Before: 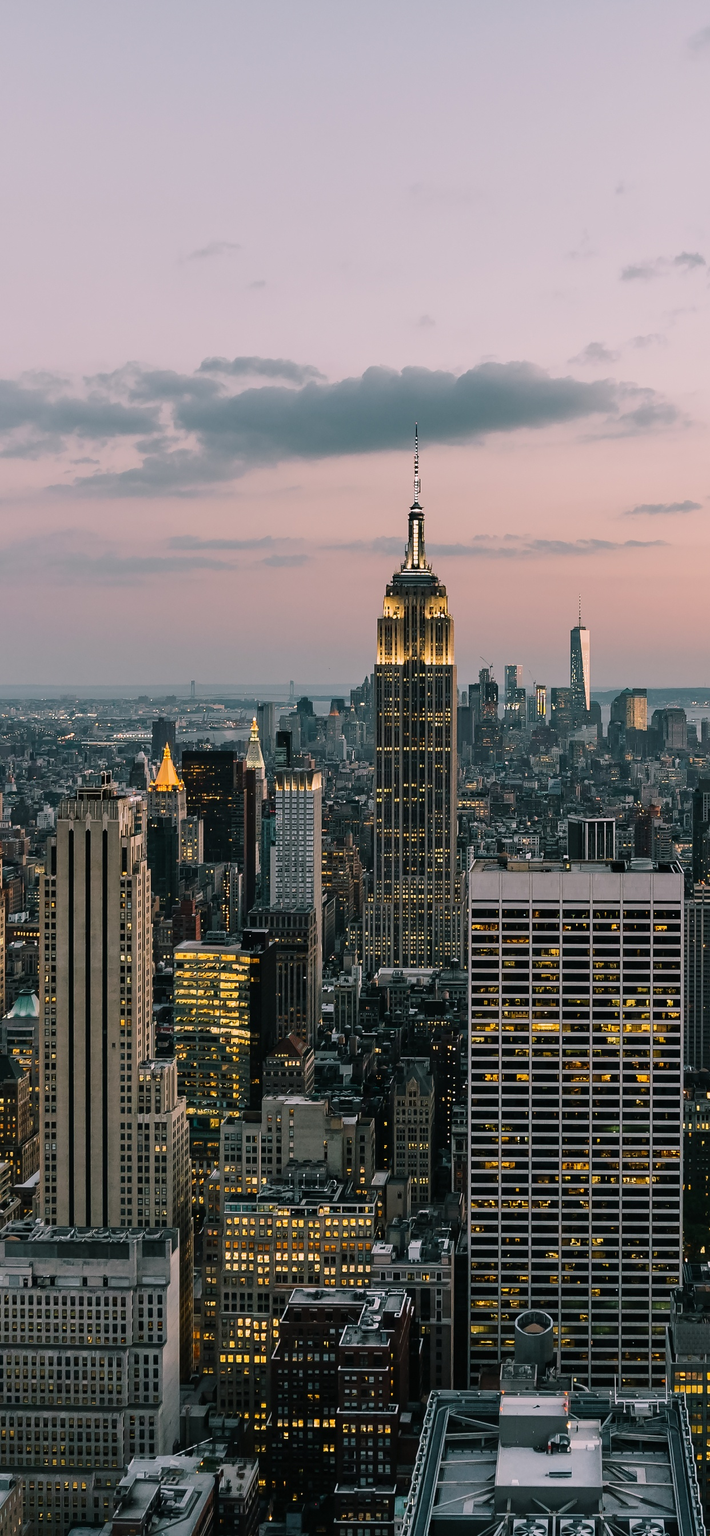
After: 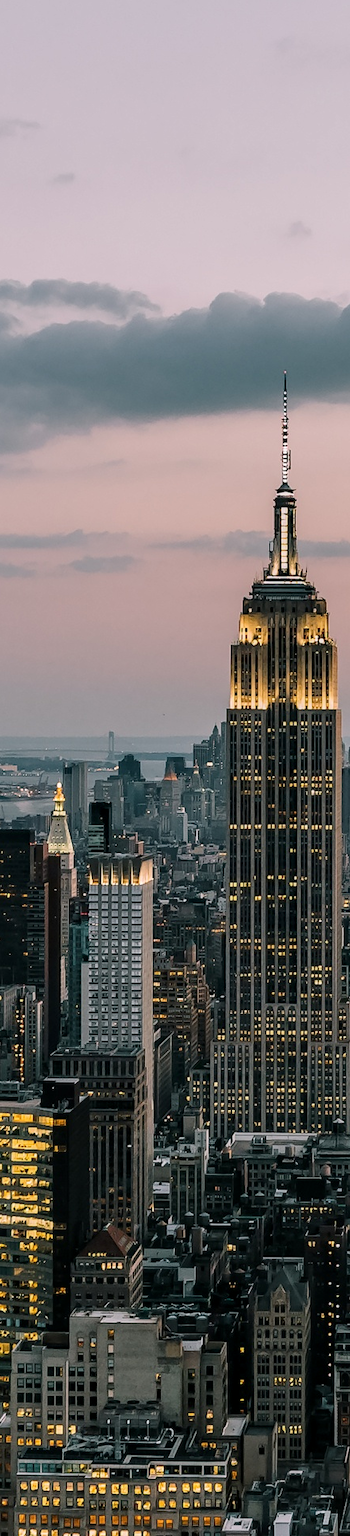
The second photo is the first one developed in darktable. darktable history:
local contrast: on, module defaults
crop and rotate: left 29.934%, top 10.209%, right 34.69%, bottom 18.114%
